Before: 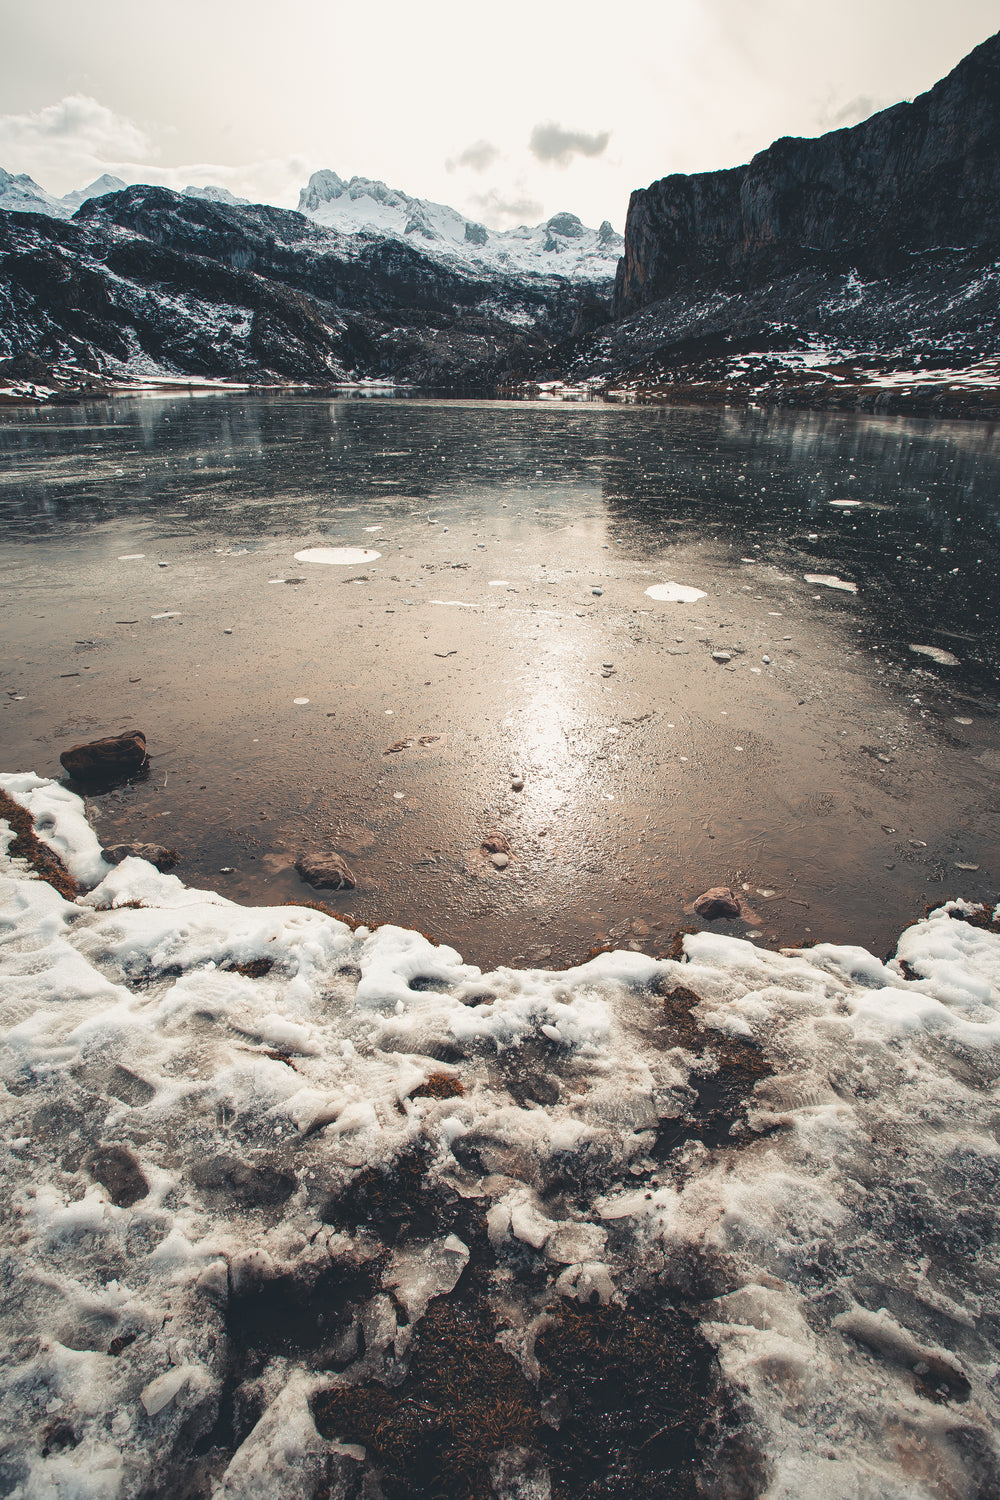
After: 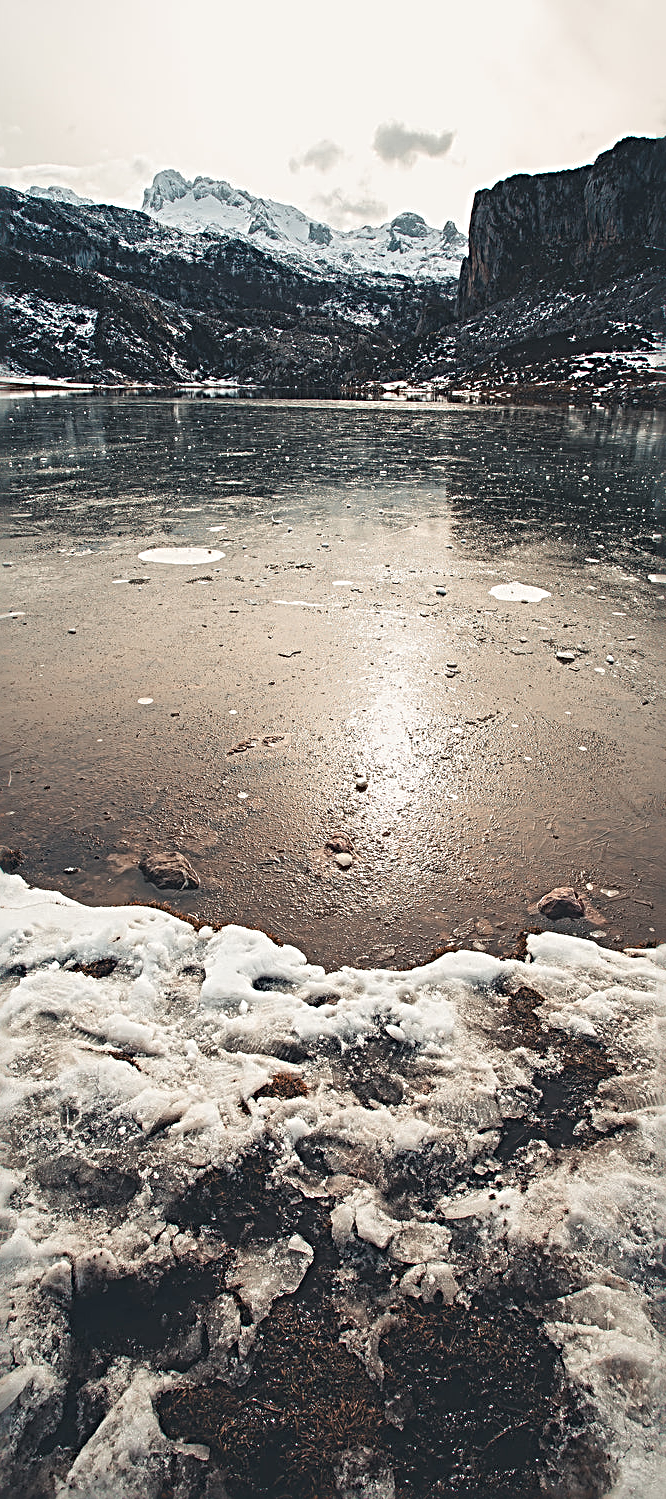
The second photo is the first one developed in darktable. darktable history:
sharpen: radius 3.664, amount 0.945
crop and rotate: left 15.641%, right 17.745%
contrast brightness saturation: saturation -0.053
